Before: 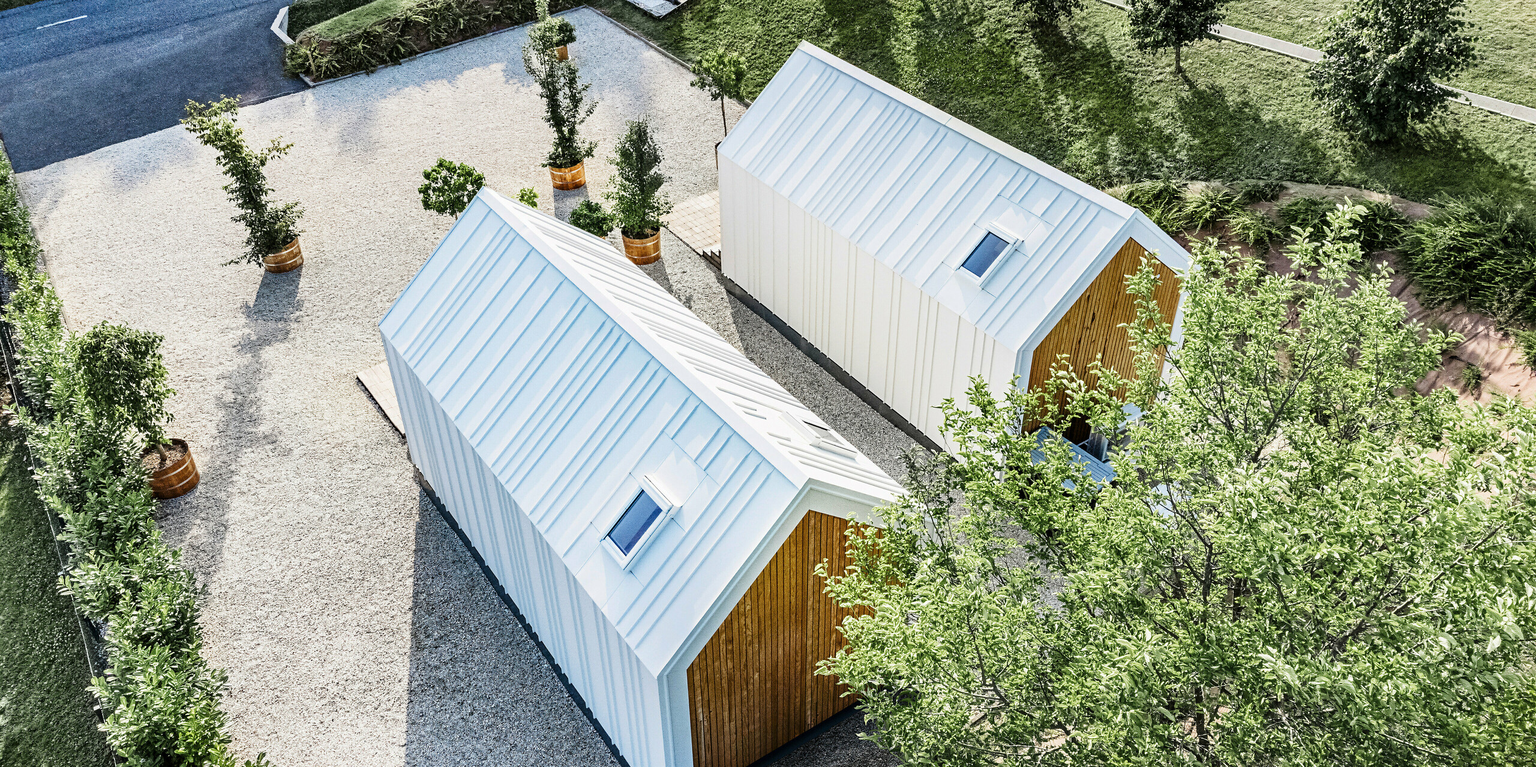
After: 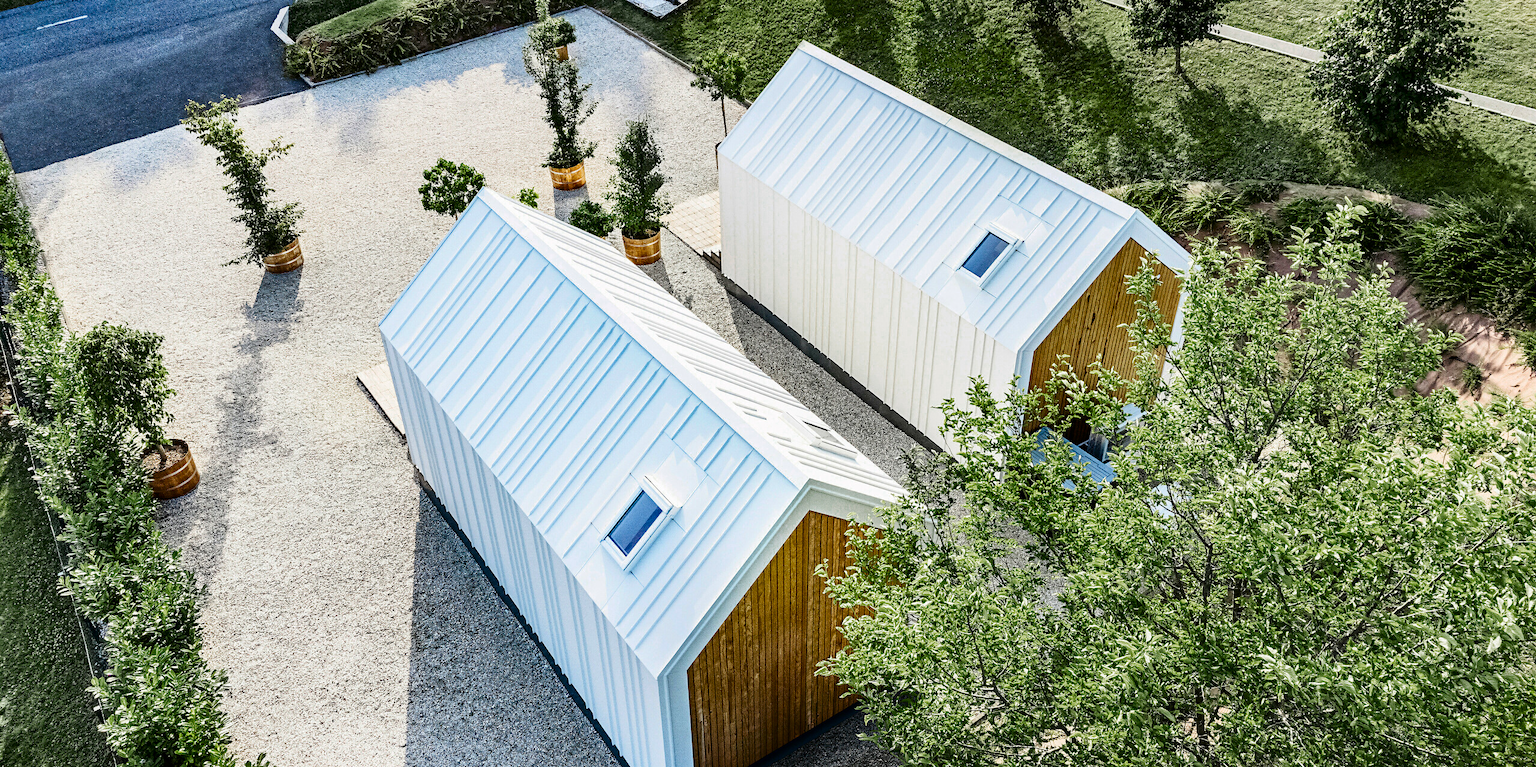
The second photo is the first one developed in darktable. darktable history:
contrast brightness saturation: contrast 0.13, brightness -0.05, saturation 0.16
color zones: curves: ch0 [(0, 0.558) (0.143, 0.548) (0.286, 0.447) (0.429, 0.259) (0.571, 0.5) (0.714, 0.5) (0.857, 0.593) (1, 0.558)]; ch1 [(0, 0.543) (0.01, 0.544) (0.12, 0.492) (0.248, 0.458) (0.5, 0.534) (0.748, 0.5) (0.99, 0.469) (1, 0.543)]; ch2 [(0, 0.507) (0.143, 0.522) (0.286, 0.505) (0.429, 0.5) (0.571, 0.5) (0.714, 0.5) (0.857, 0.5) (1, 0.507)]
